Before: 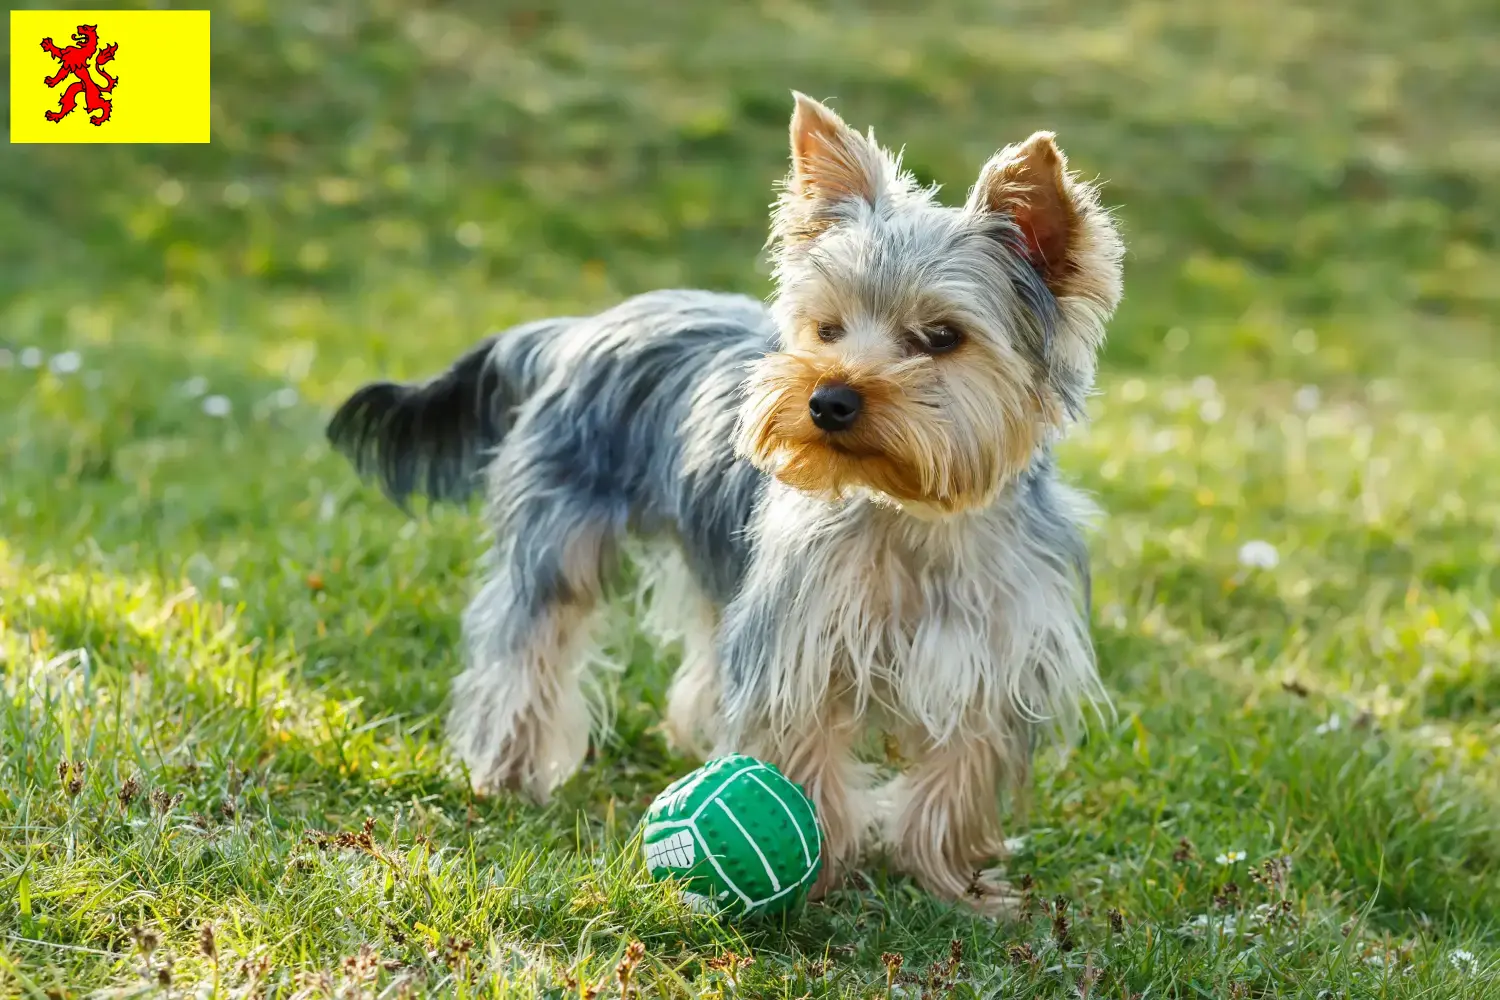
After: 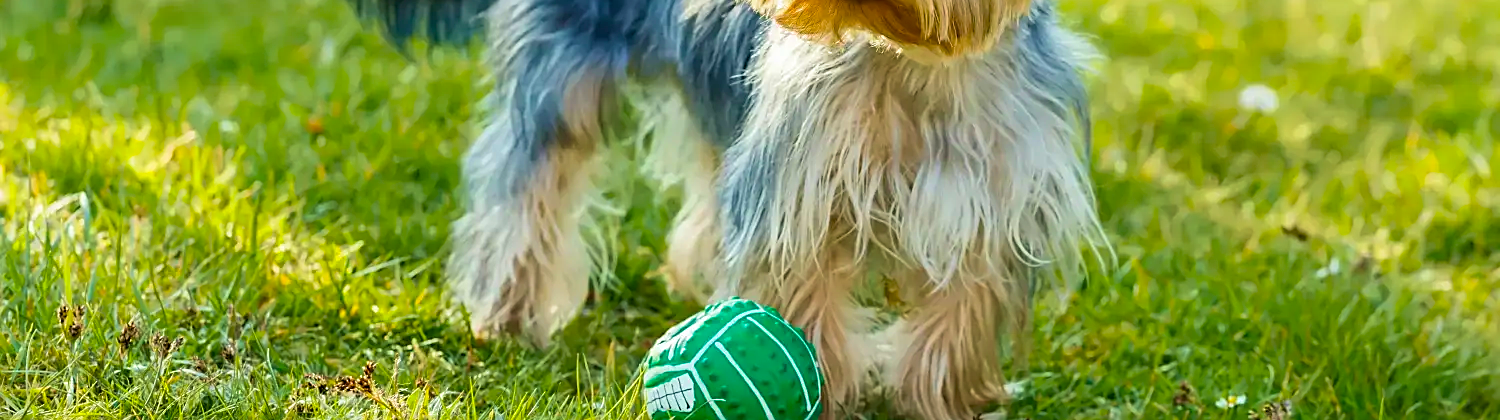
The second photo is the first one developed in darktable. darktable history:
color balance rgb: shadows lift › chroma 2.002%, shadows lift › hue 249.1°, global offset › luminance -0.513%, perceptual saturation grading › global saturation 19.743%, global vibrance 20%
sharpen: radius 1.922
crop: top 45.644%, bottom 12.285%
velvia: strength 39.17%
